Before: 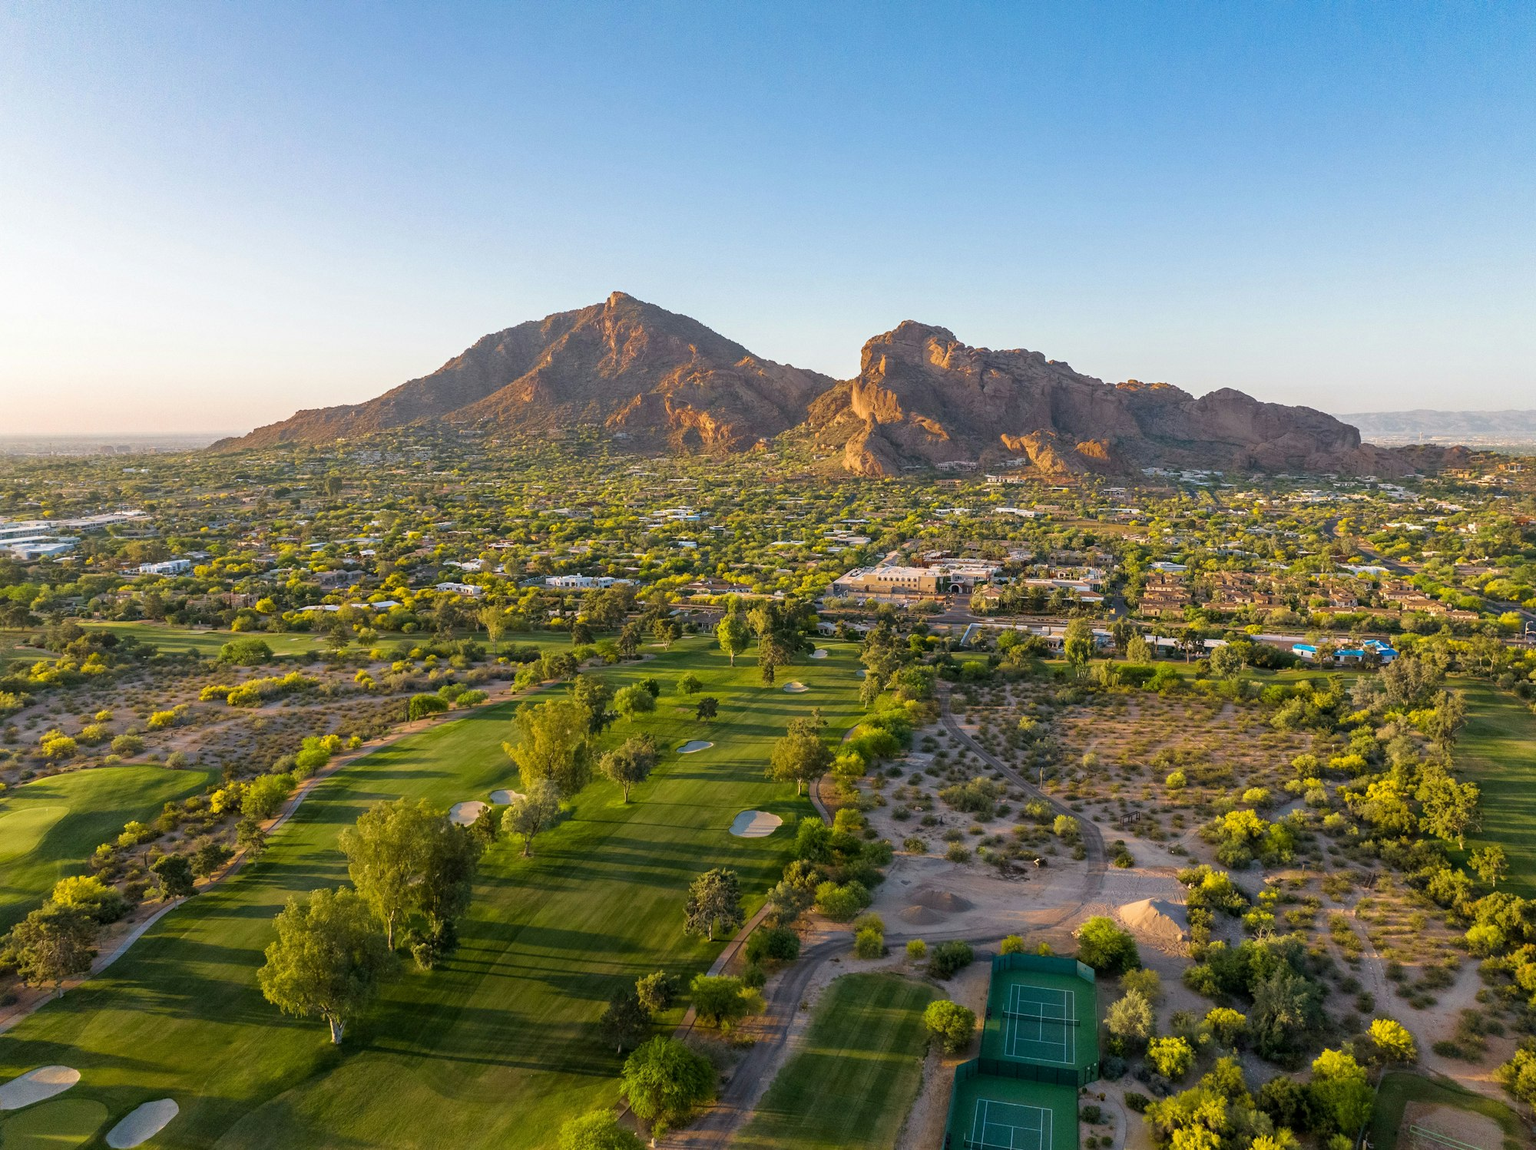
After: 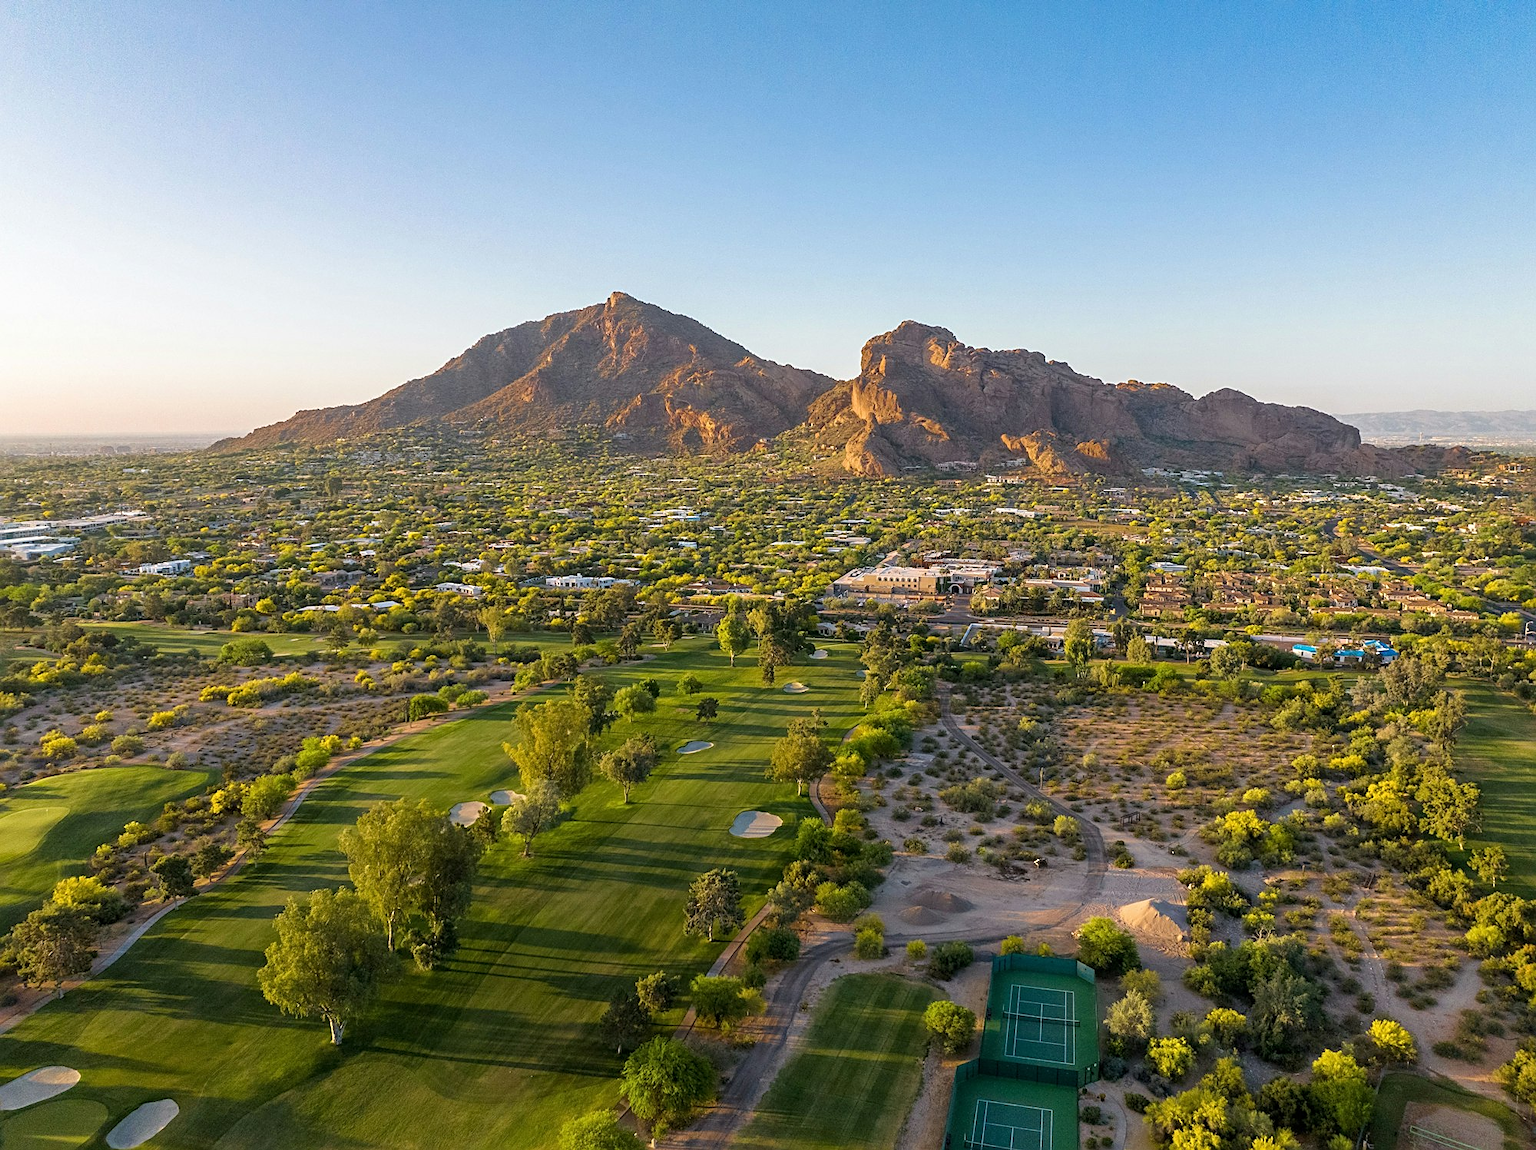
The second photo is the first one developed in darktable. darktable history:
sharpen: on, module defaults
color balance: contrast fulcrum 17.78%
